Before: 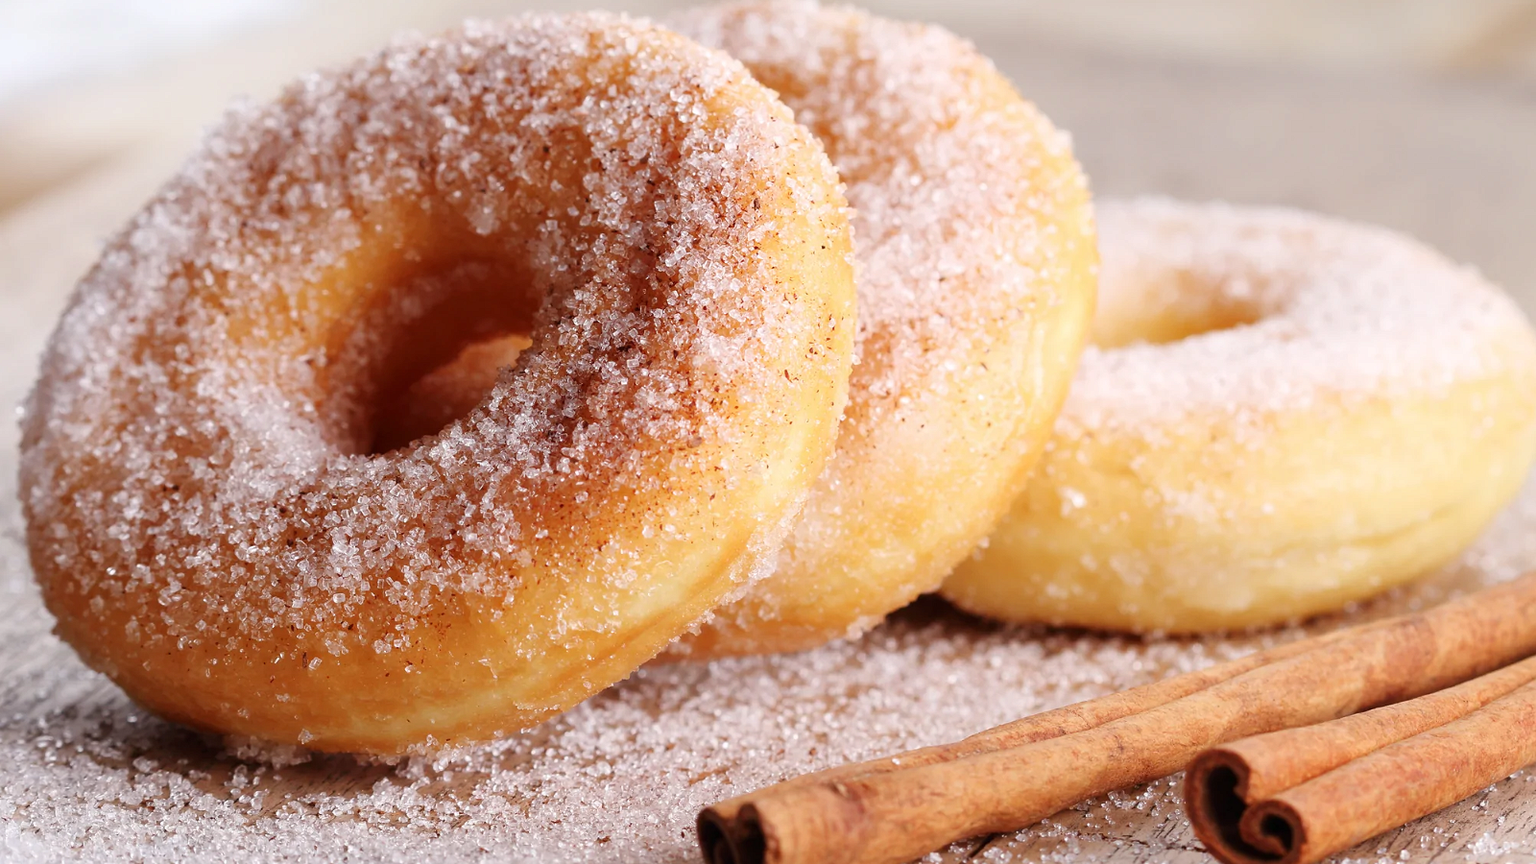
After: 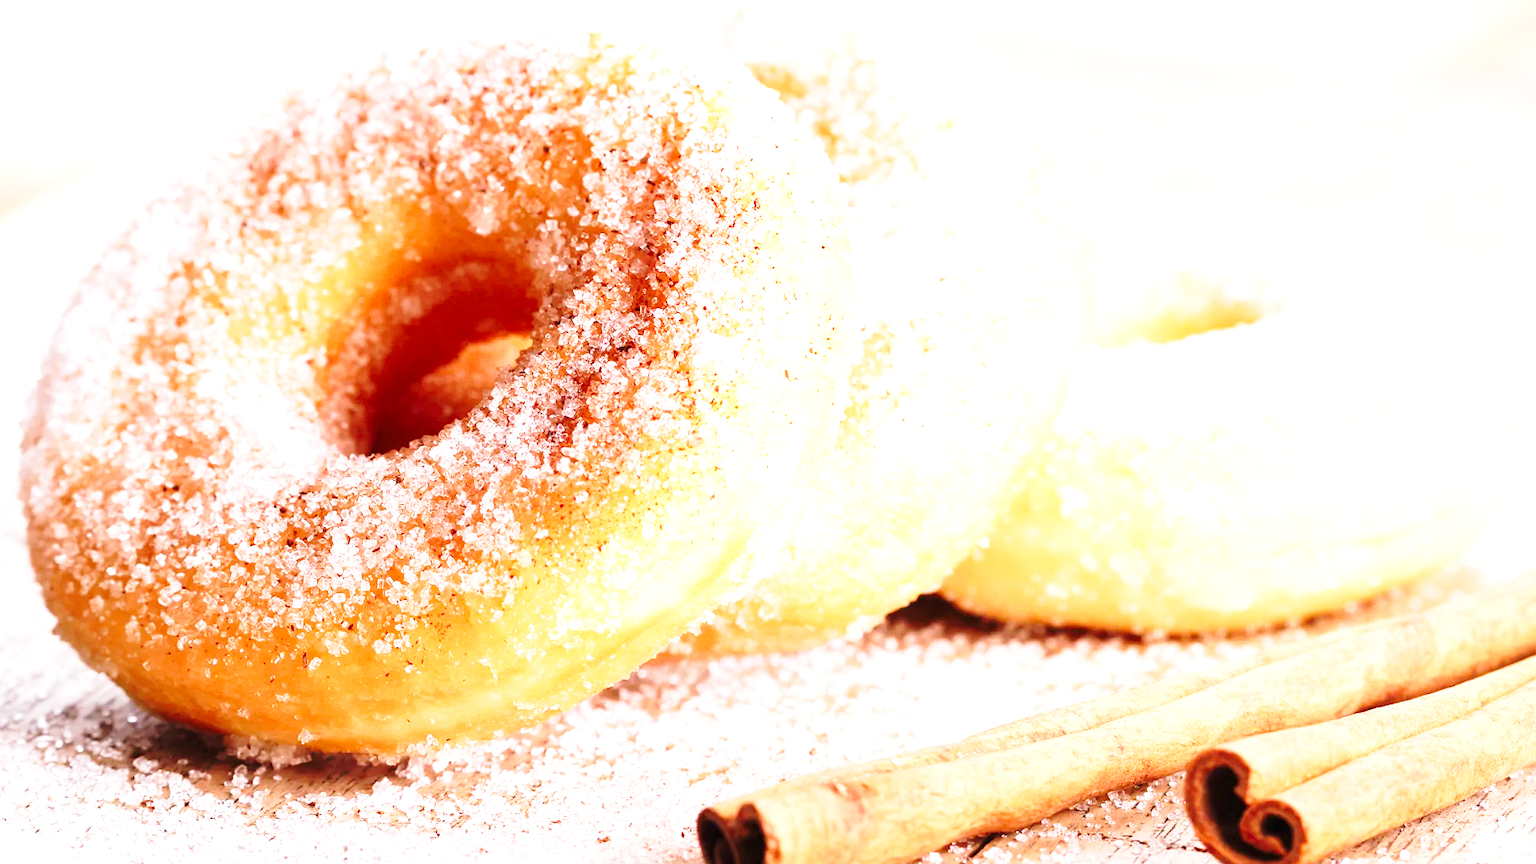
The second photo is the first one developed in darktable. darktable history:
velvia: on, module defaults
base curve: curves: ch0 [(0, 0) (0.028, 0.03) (0.121, 0.232) (0.46, 0.748) (0.859, 0.968) (1, 1)], preserve colors none
exposure: exposure 1.089 EV, compensate highlight preservation false
